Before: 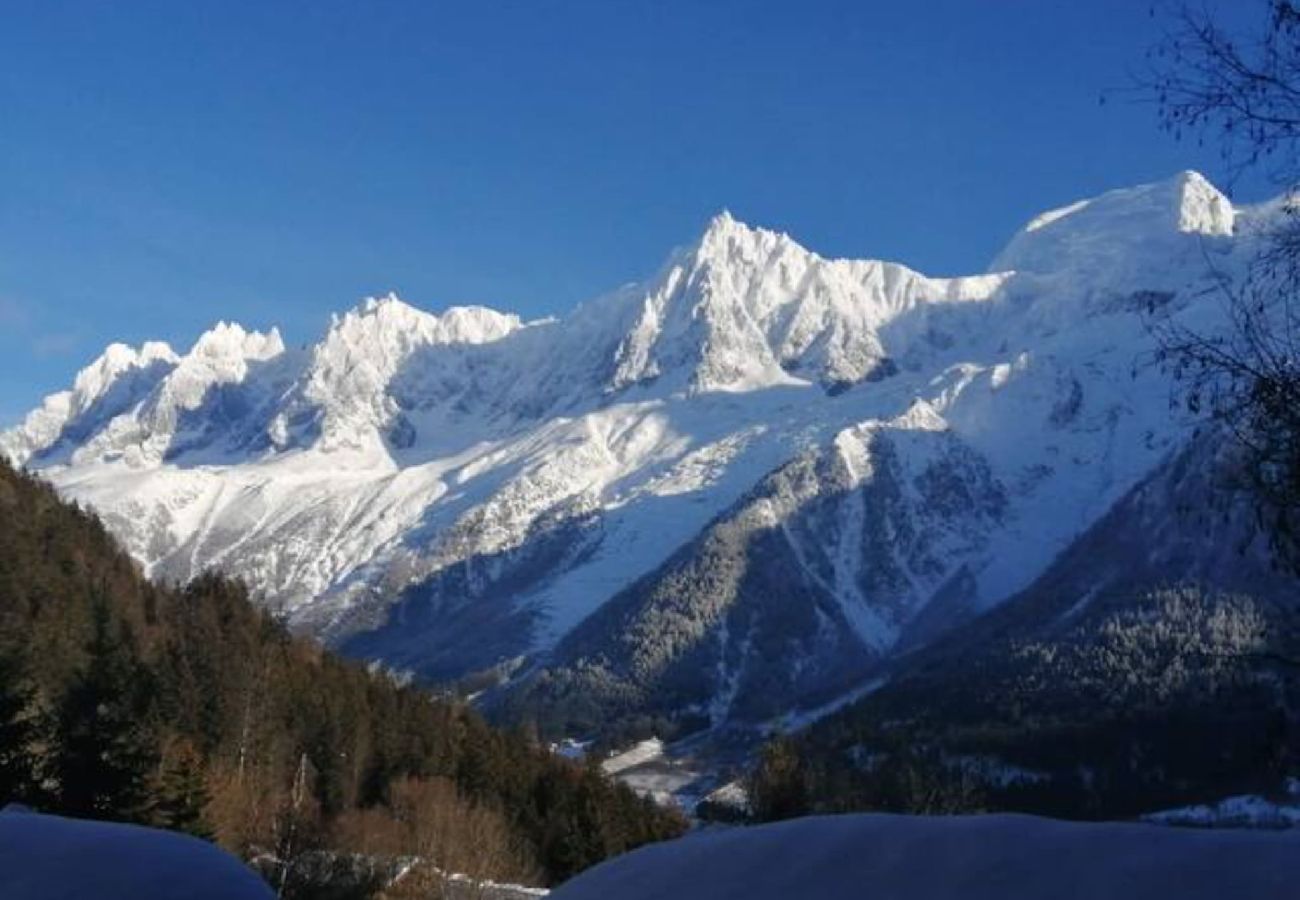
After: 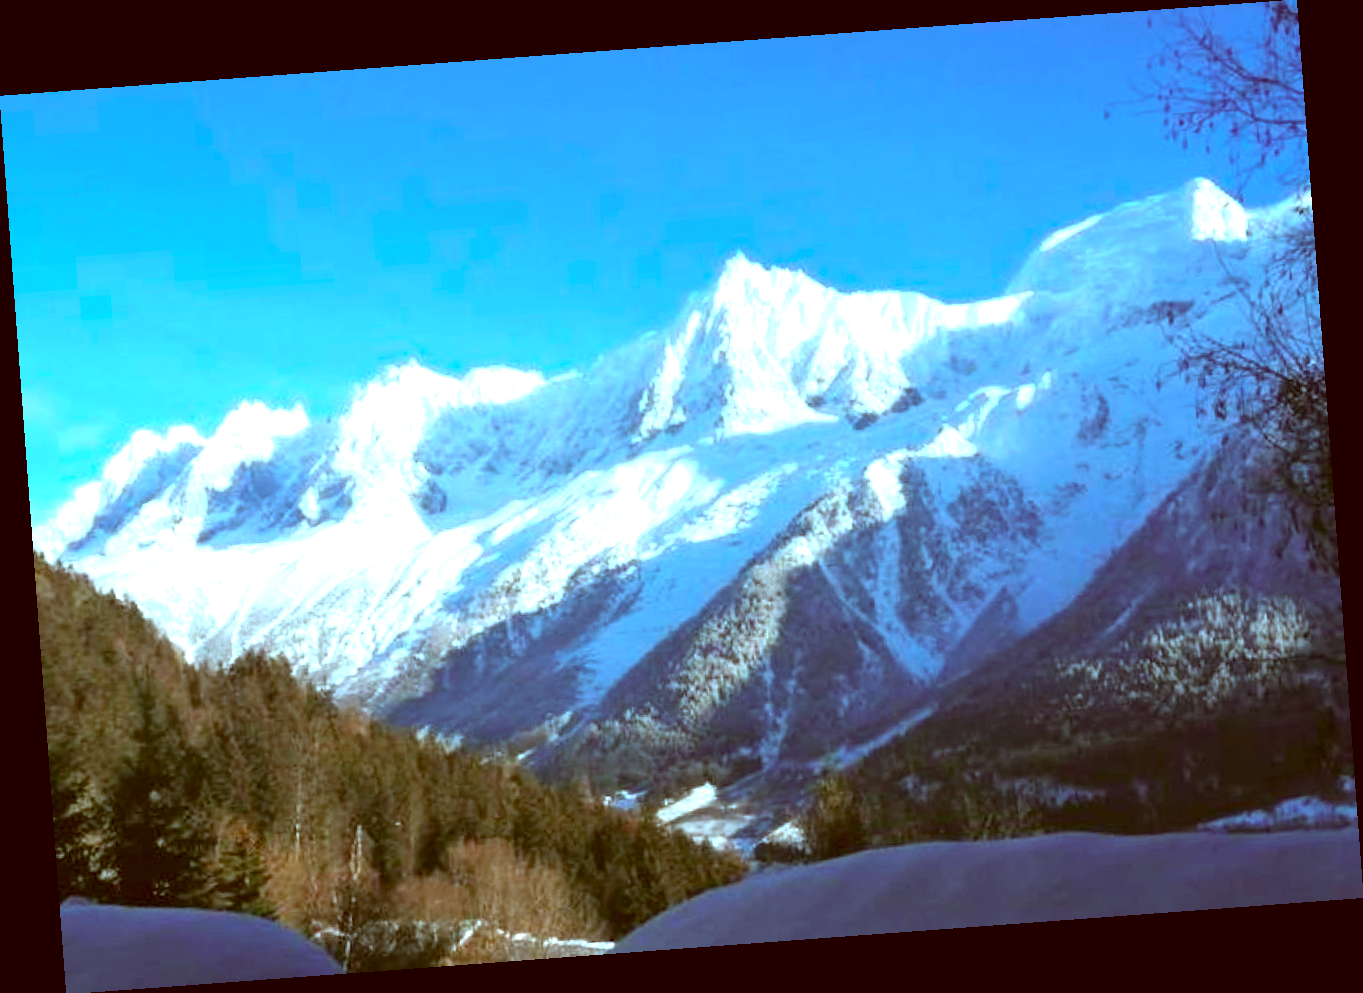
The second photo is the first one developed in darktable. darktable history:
color correction: highlights a* -14.62, highlights b* -16.22, shadows a* 10.12, shadows b* 29.4
exposure: black level correction 0, exposure 1.55 EV, compensate exposure bias true, compensate highlight preservation false
rotate and perspective: rotation -4.25°, automatic cropping off
